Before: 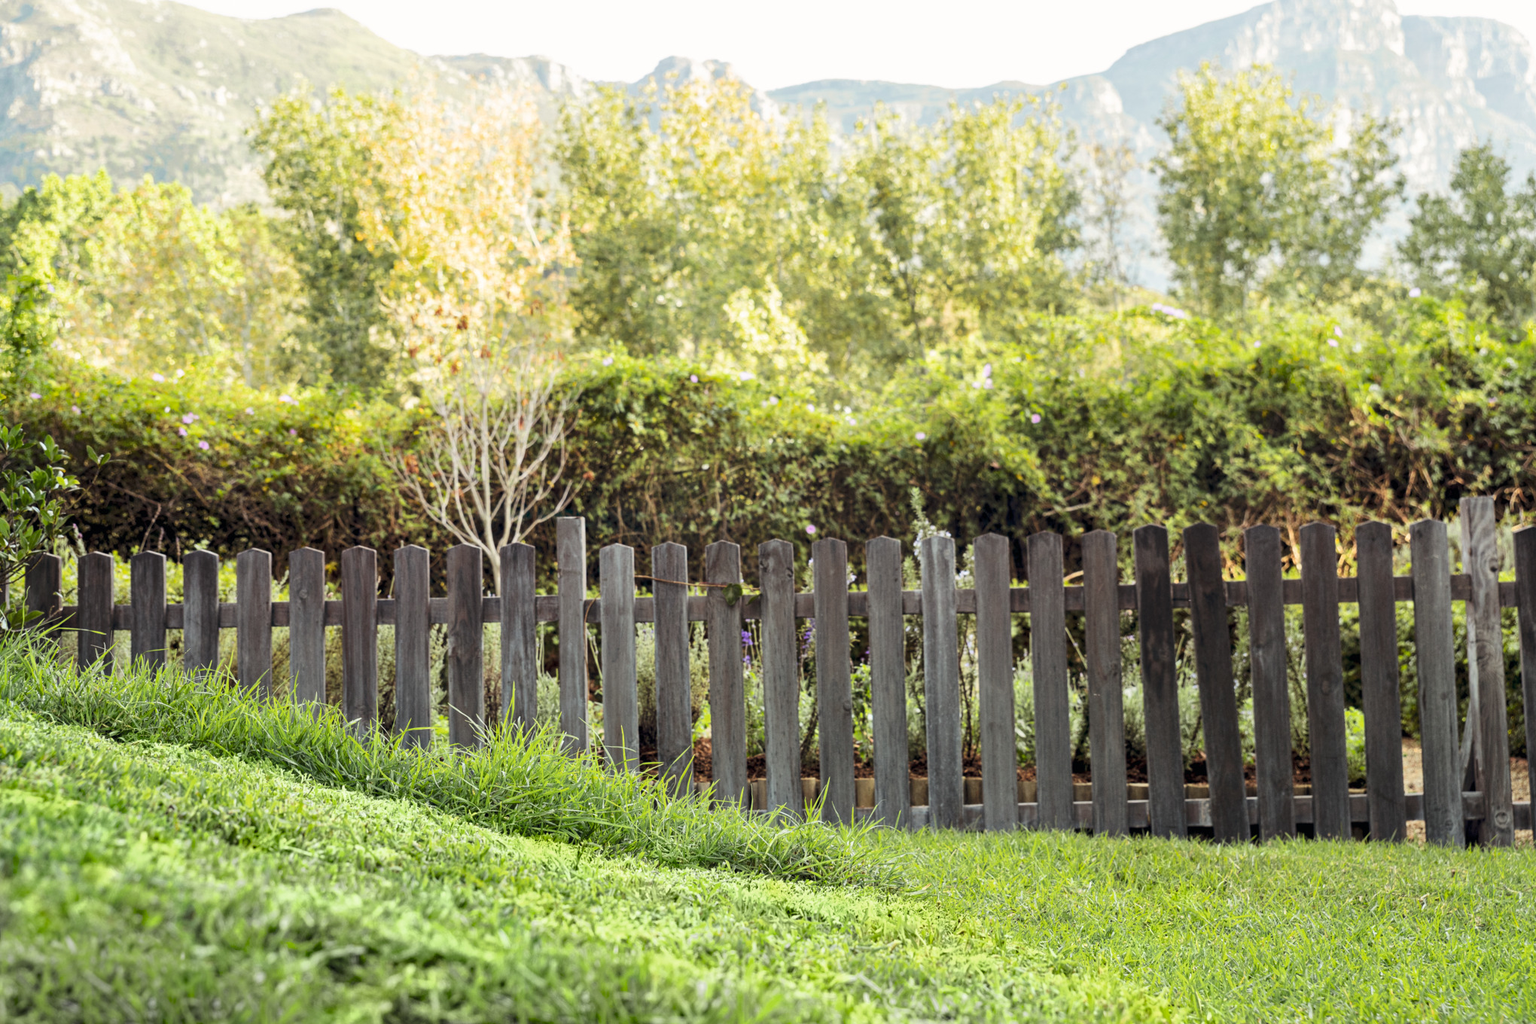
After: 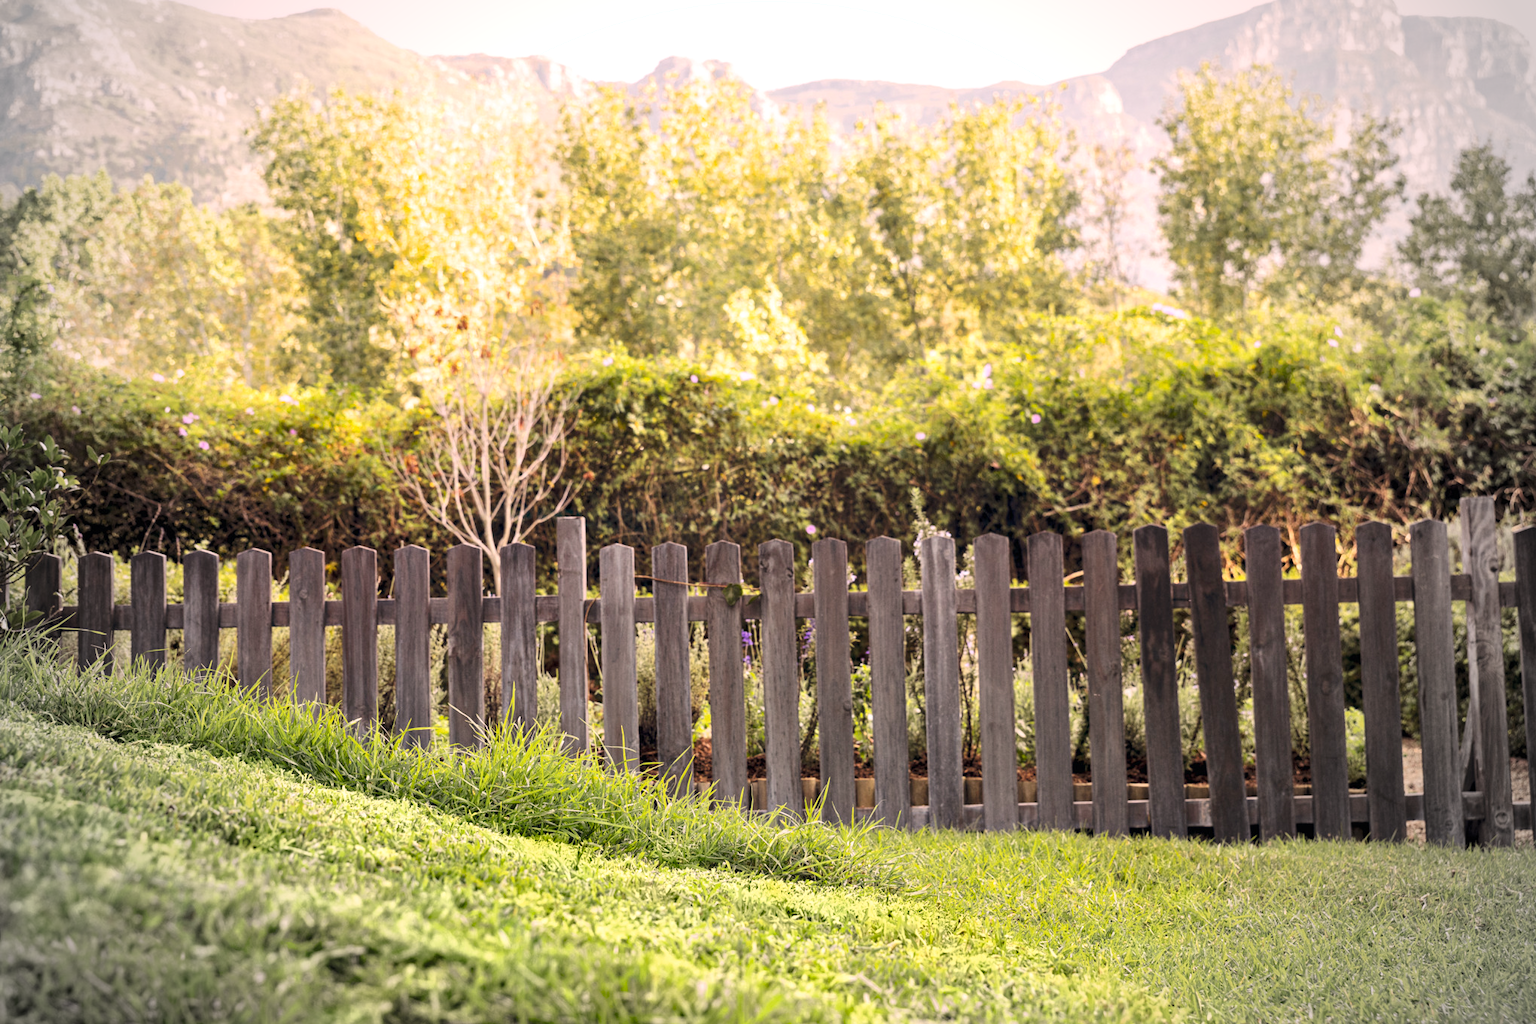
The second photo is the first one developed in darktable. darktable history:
color correction: highlights a* 14.52, highlights b* 4.84
exposure: exposure 0.191 EV, compensate highlight preservation false
vignetting: fall-off start 67.15%, brightness -0.442, saturation -0.691, width/height ratio 1.011, unbound false
